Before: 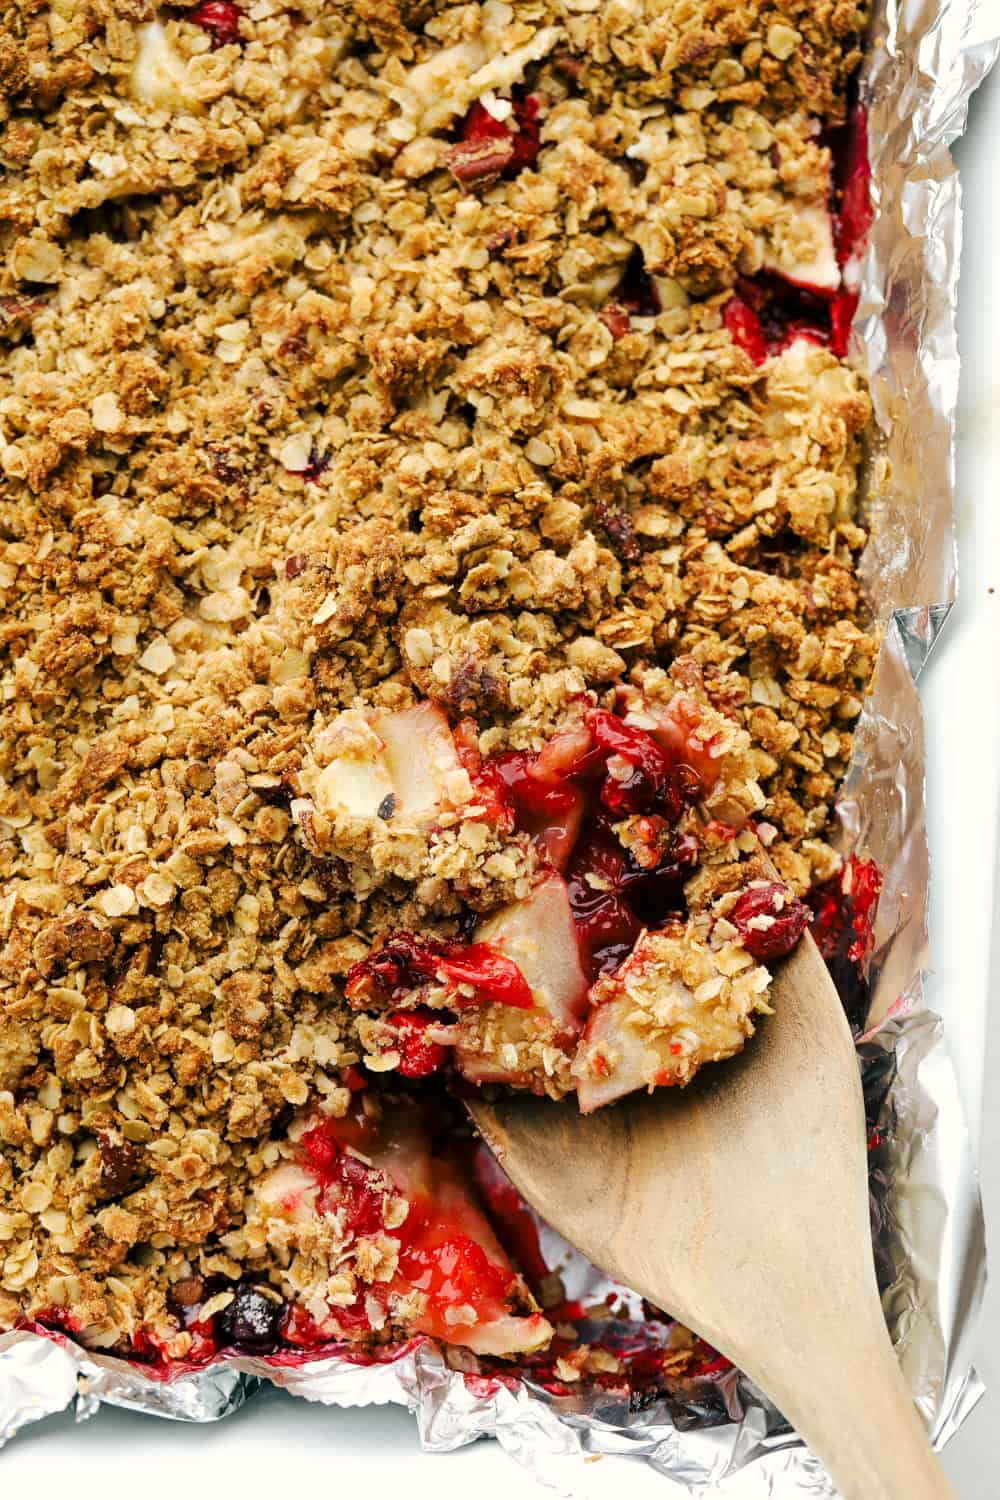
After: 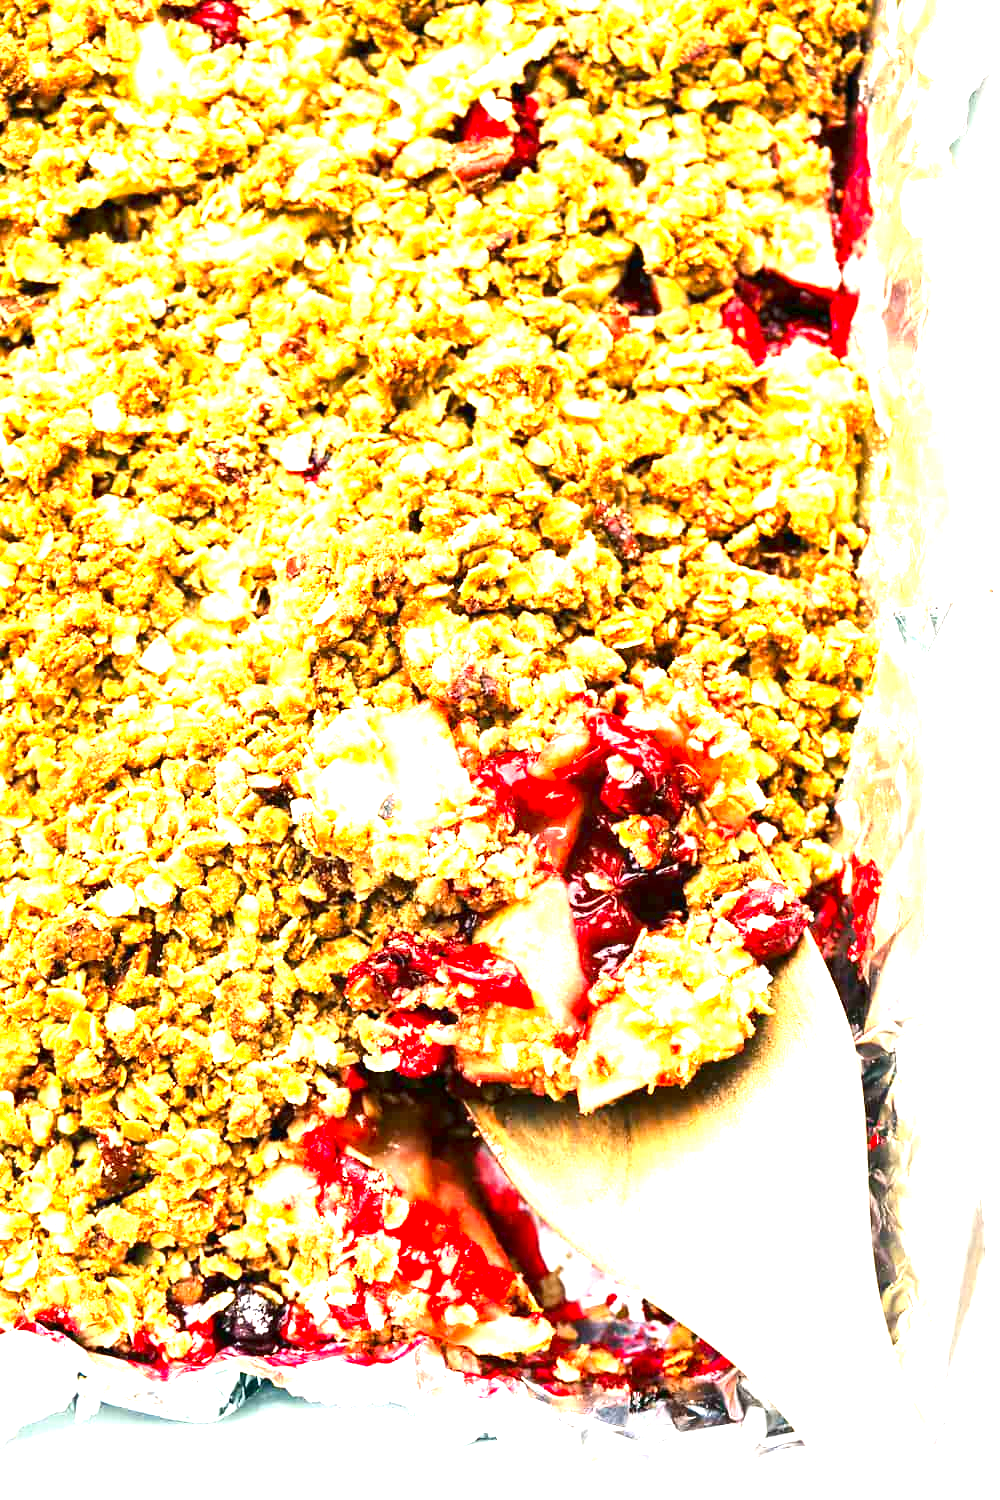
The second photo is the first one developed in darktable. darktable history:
exposure: black level correction 0, exposure 2.311 EV, compensate exposure bias true, compensate highlight preservation false
contrast brightness saturation: contrast 0.132, brightness -0.046, saturation 0.157
